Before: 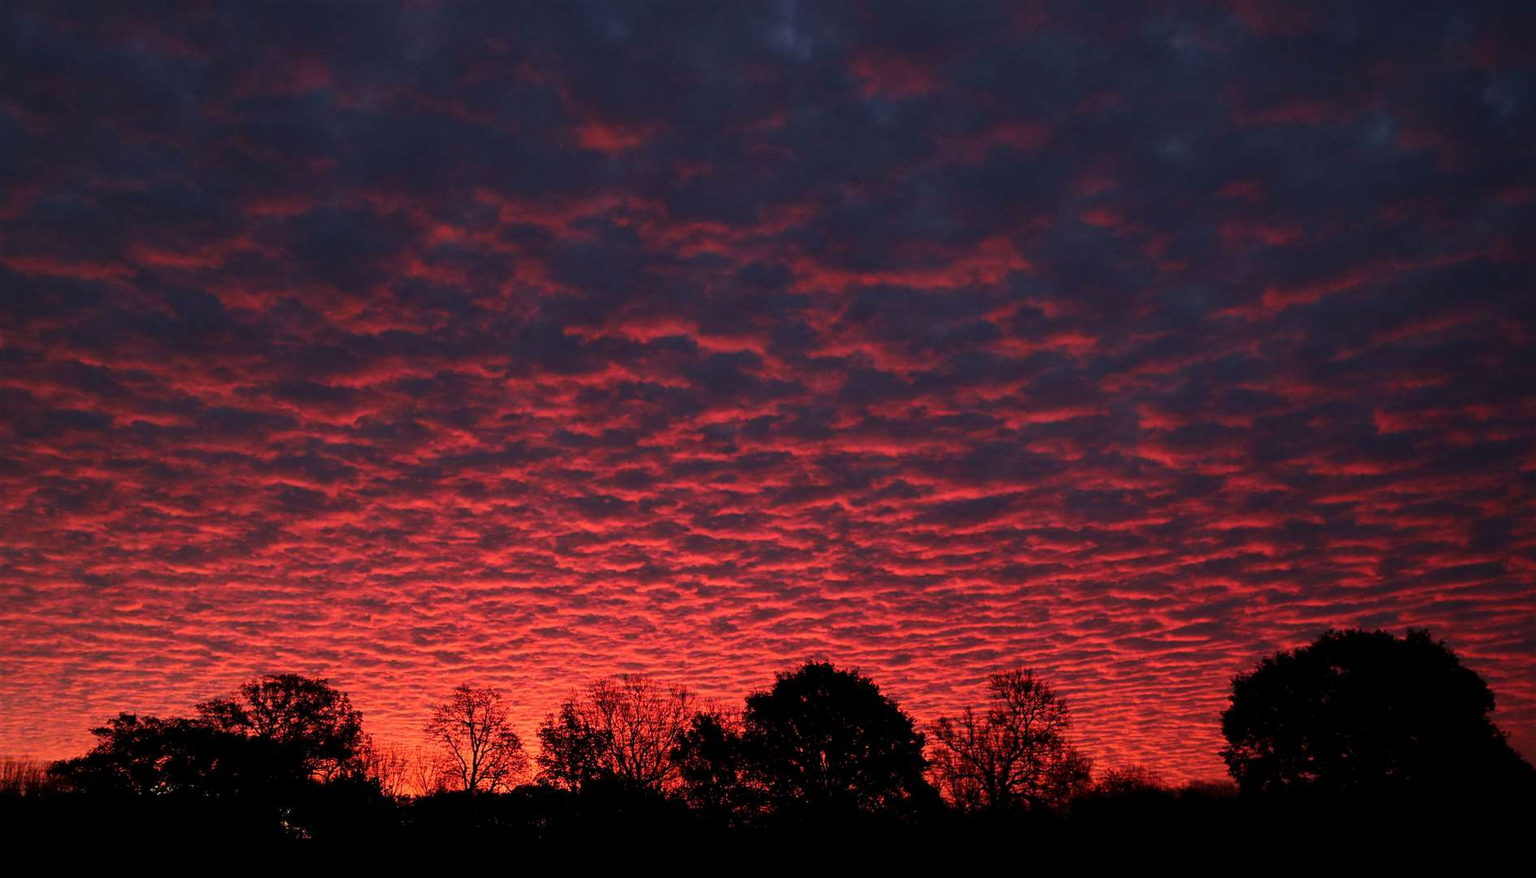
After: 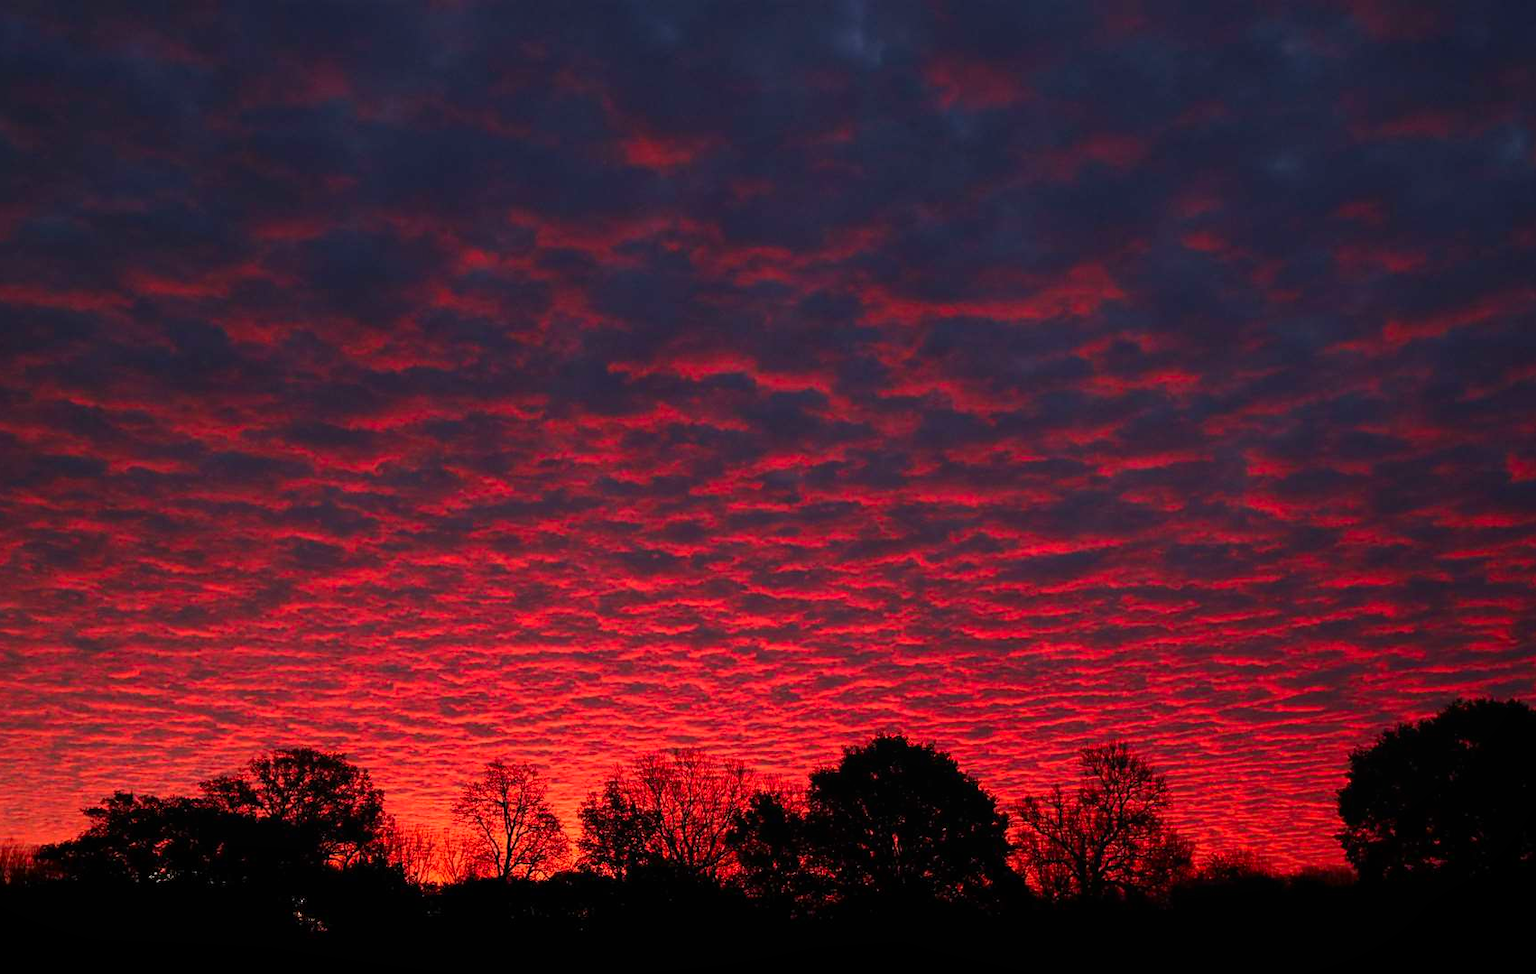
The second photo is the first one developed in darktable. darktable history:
local contrast: mode bilateral grid, contrast 100, coarseness 100, detail 94%, midtone range 0.2
contrast brightness saturation: saturation 0.18
crop and rotate: left 1.088%, right 8.807%
